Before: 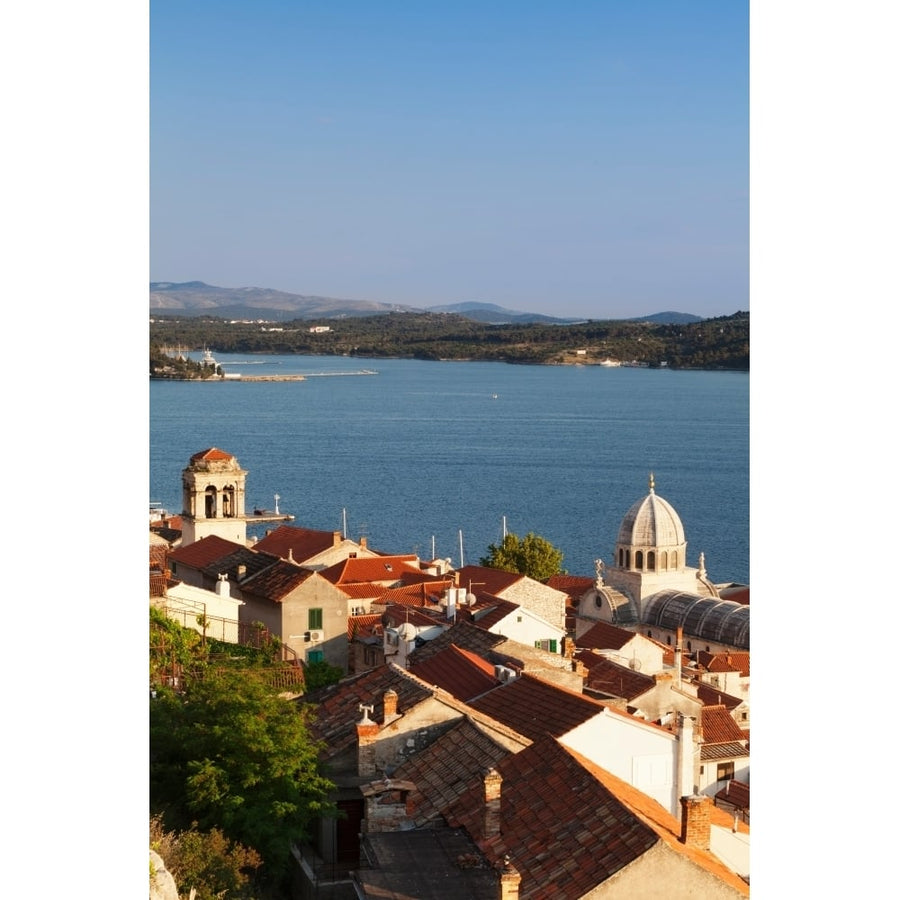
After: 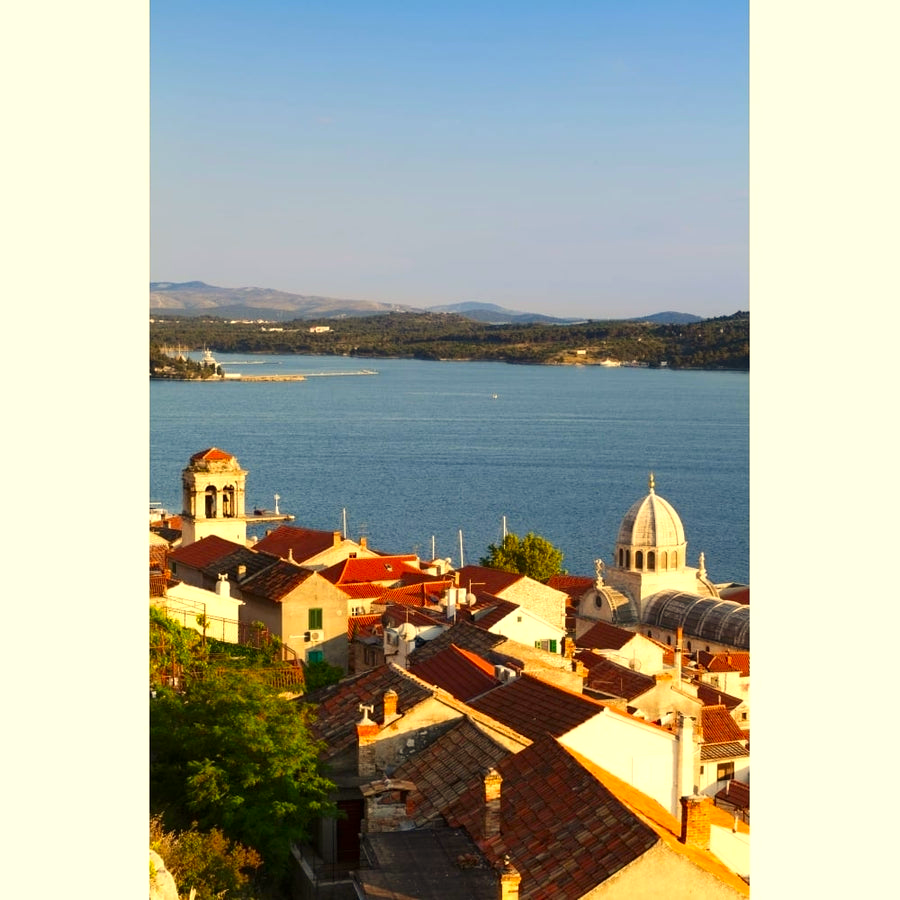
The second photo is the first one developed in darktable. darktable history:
contrast brightness saturation: contrast 0.089, saturation 0.282
color correction: highlights a* 2.39, highlights b* 22.6
exposure: exposure 0.297 EV, compensate exposure bias true, compensate highlight preservation false
